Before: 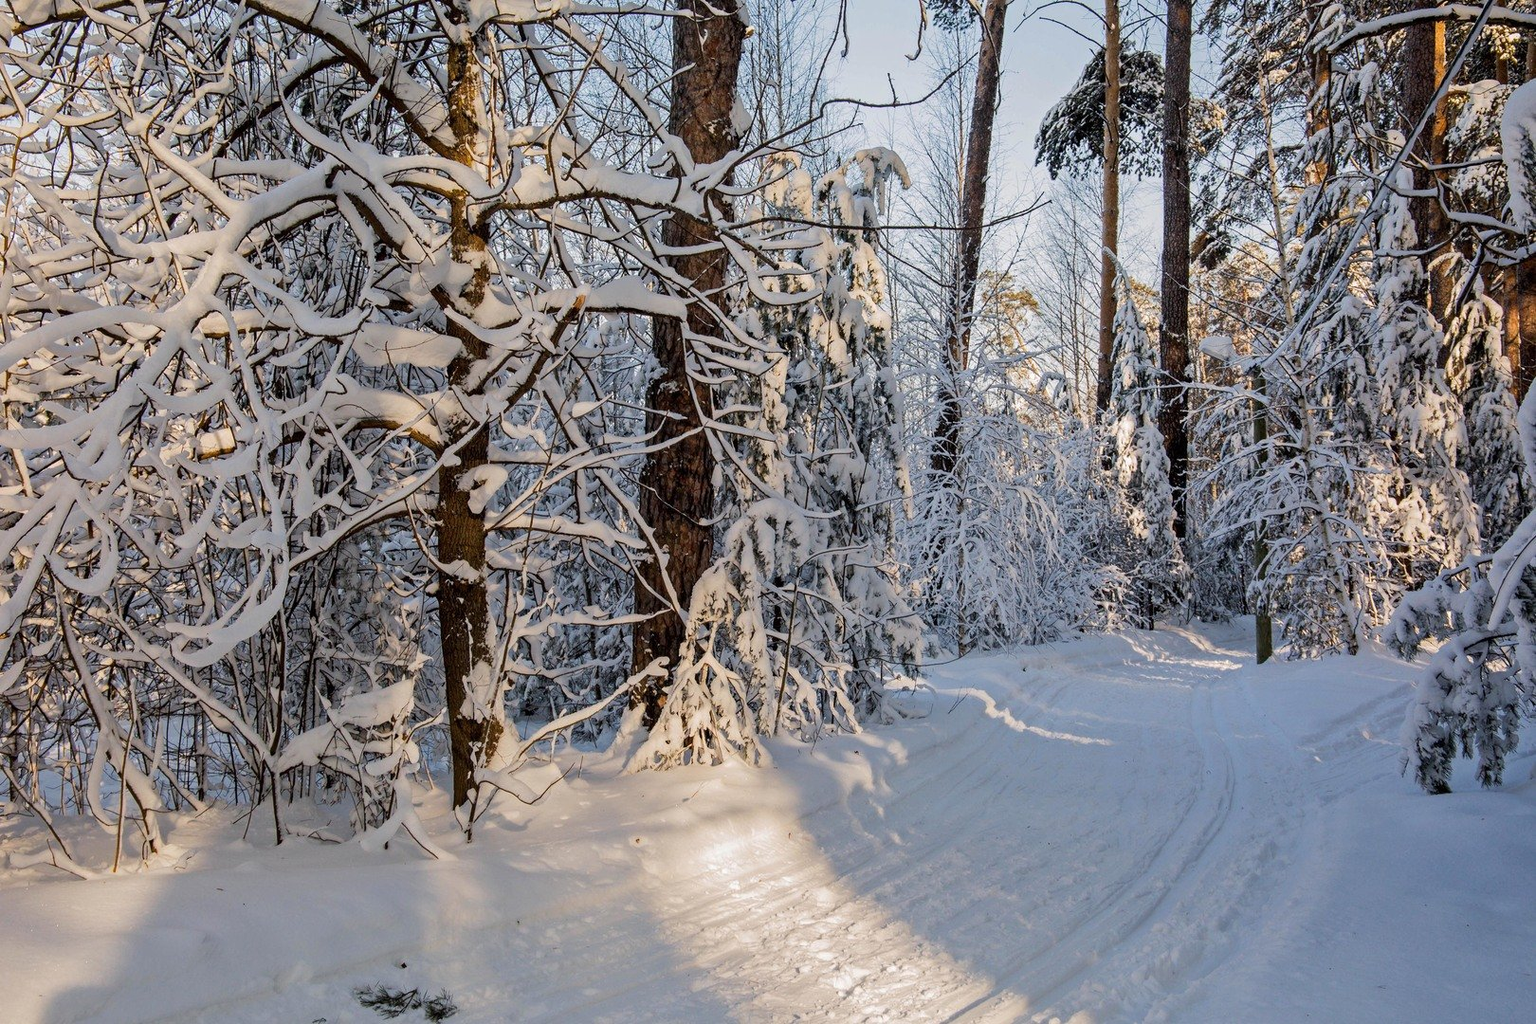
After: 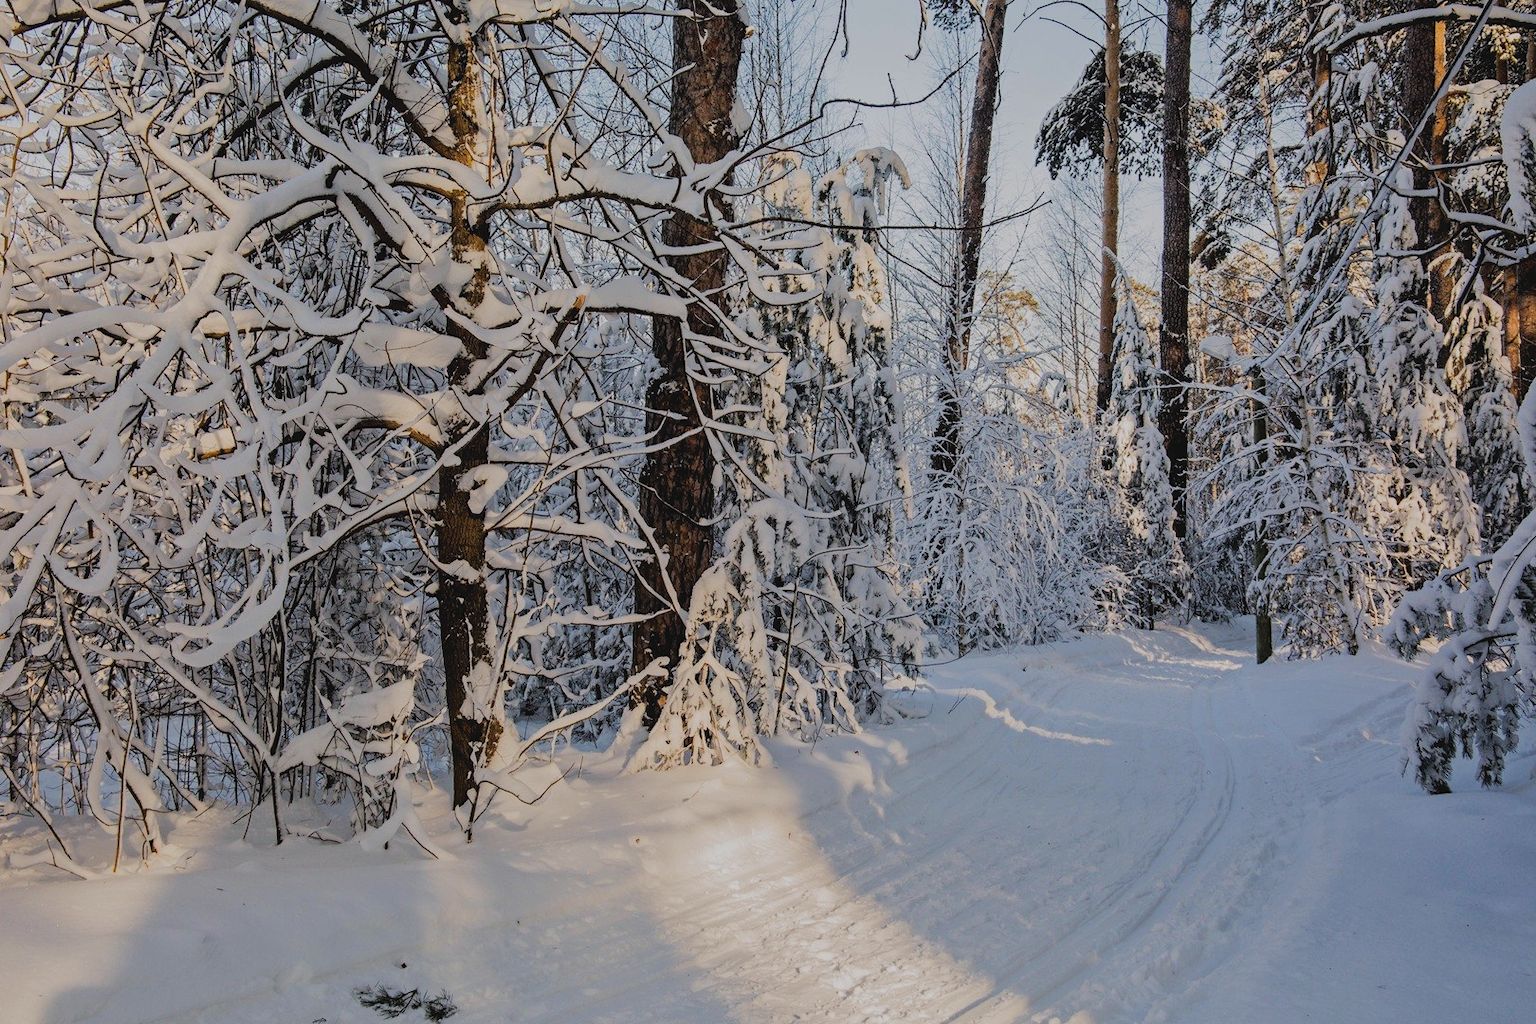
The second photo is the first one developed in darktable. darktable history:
contrast brightness saturation: contrast -0.101, saturation -0.082
tone equalizer: edges refinement/feathering 500, mask exposure compensation -1.57 EV, preserve details no
filmic rgb: black relative exposure -7.65 EV, white relative exposure 4.56 EV, hardness 3.61, contrast 1.058
